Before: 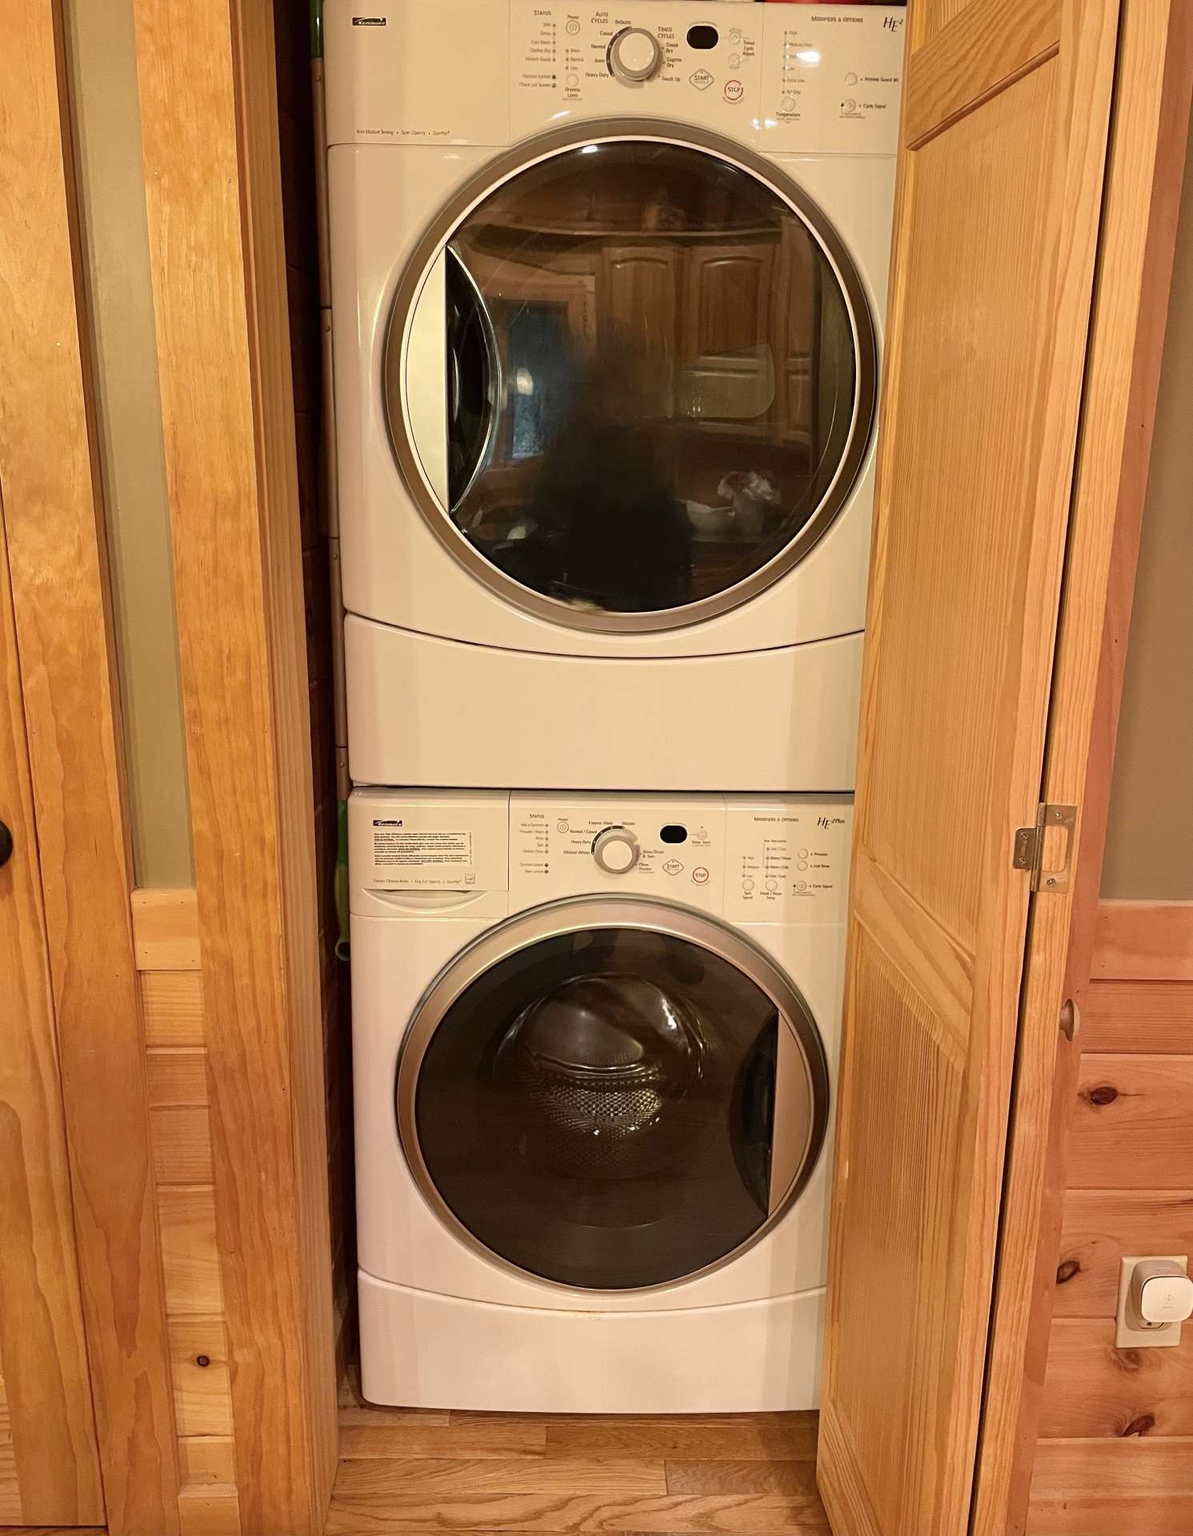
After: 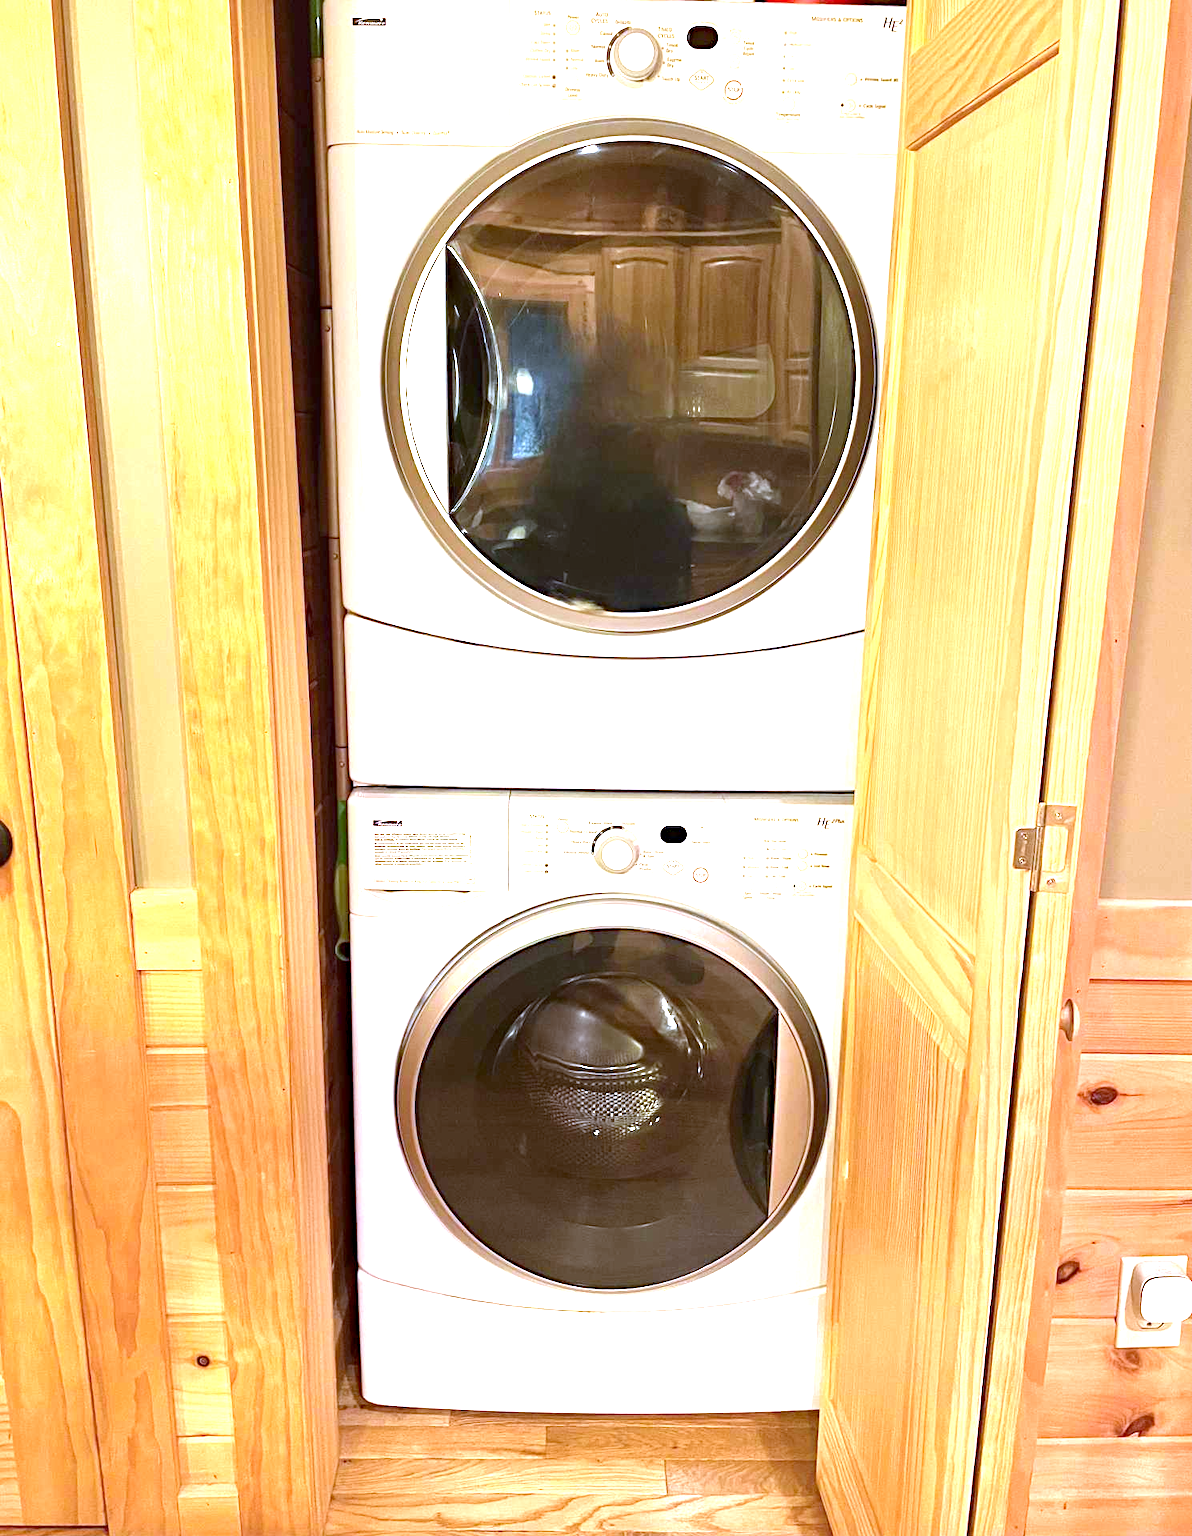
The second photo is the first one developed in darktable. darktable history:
exposure: black level correction 0, exposure 1.9 EV, compensate highlight preservation false
white balance: red 0.871, blue 1.249
haze removal: compatibility mode true, adaptive false
